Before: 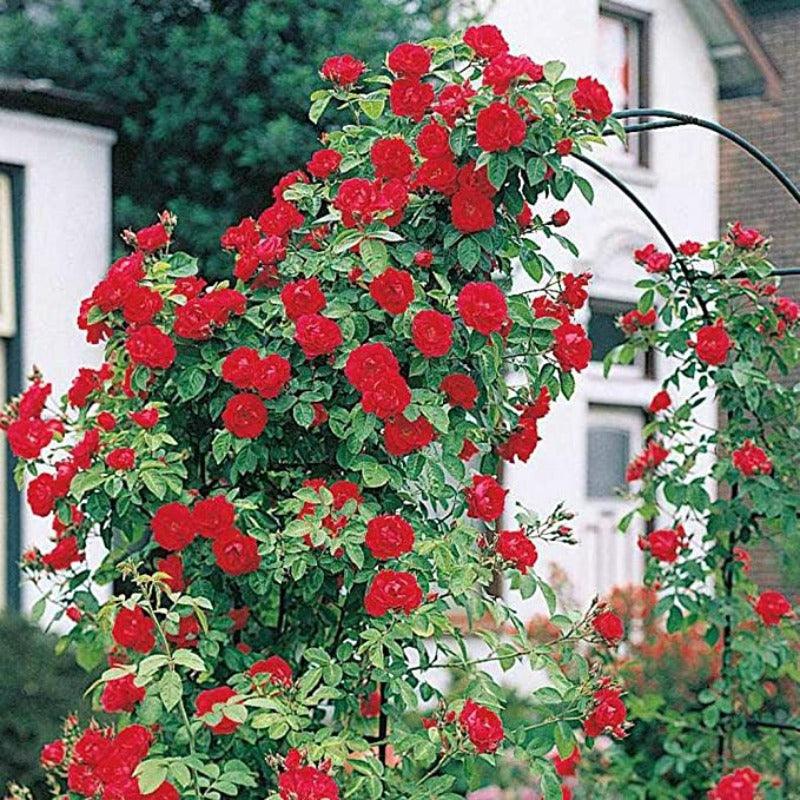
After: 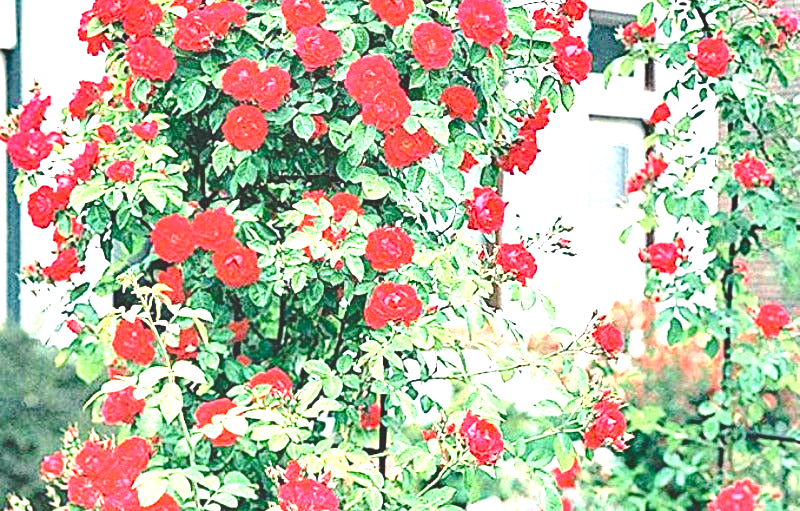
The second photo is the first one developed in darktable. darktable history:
crop and rotate: top 36.091%
exposure: exposure 2.015 EV, compensate highlight preservation false
shadows and highlights: shadows 29.23, highlights -28.94, low approximation 0.01, soften with gaussian
base curve: curves: ch0 [(0, 0.024) (0.055, 0.065) (0.121, 0.166) (0.236, 0.319) (0.693, 0.726) (1, 1)], preserve colors none
